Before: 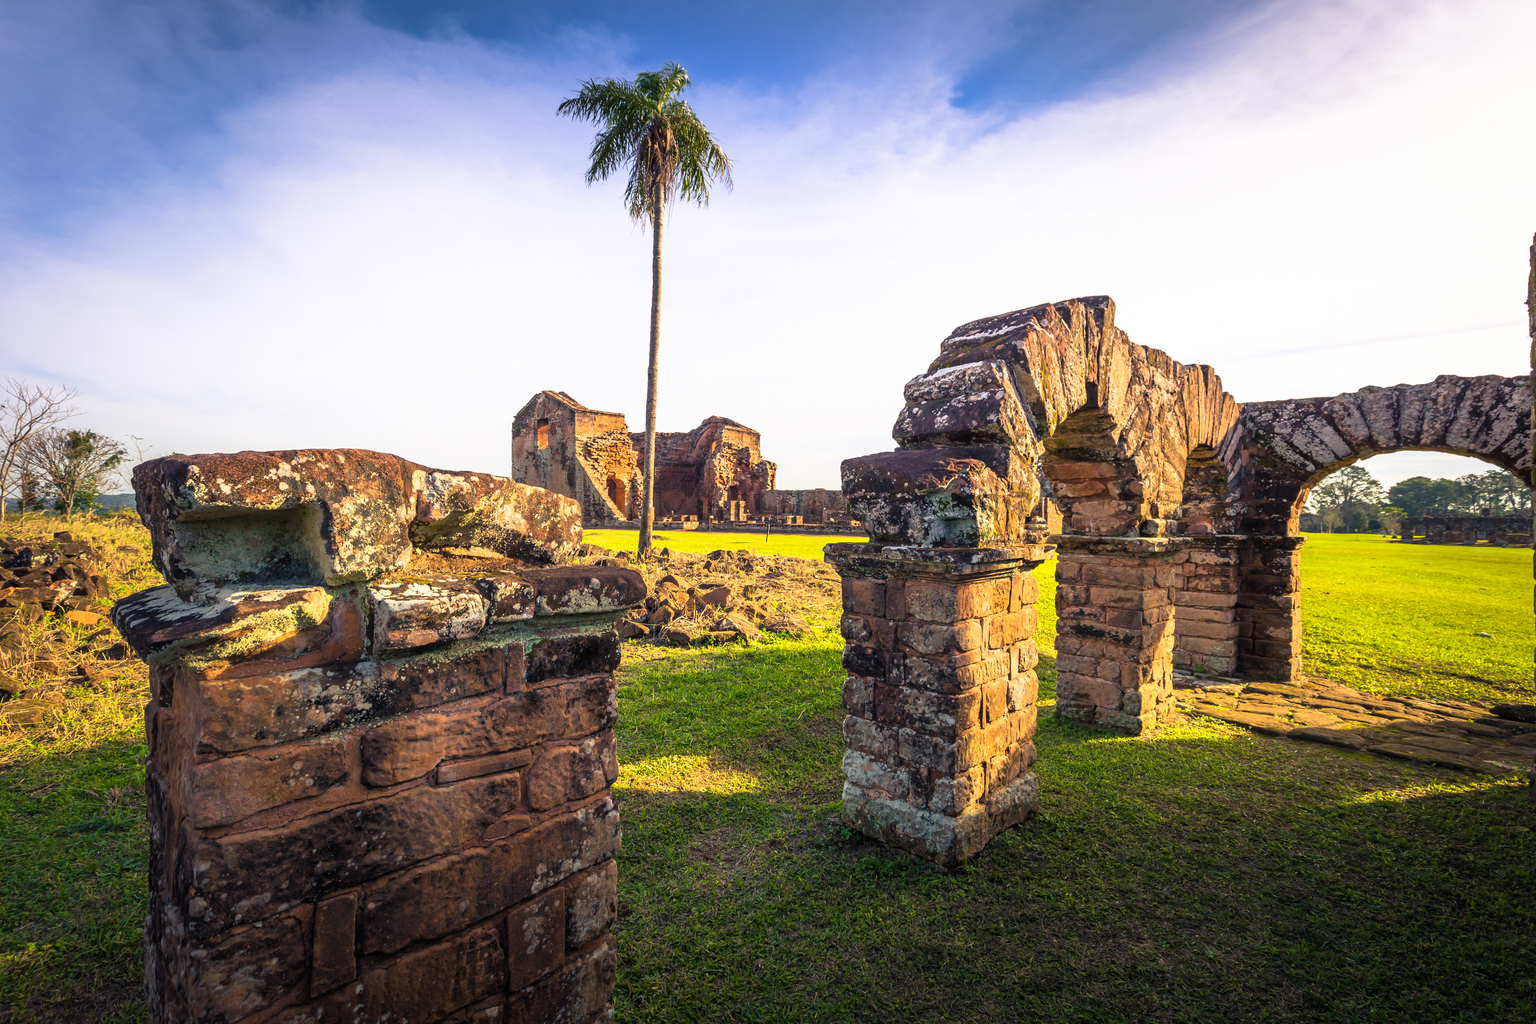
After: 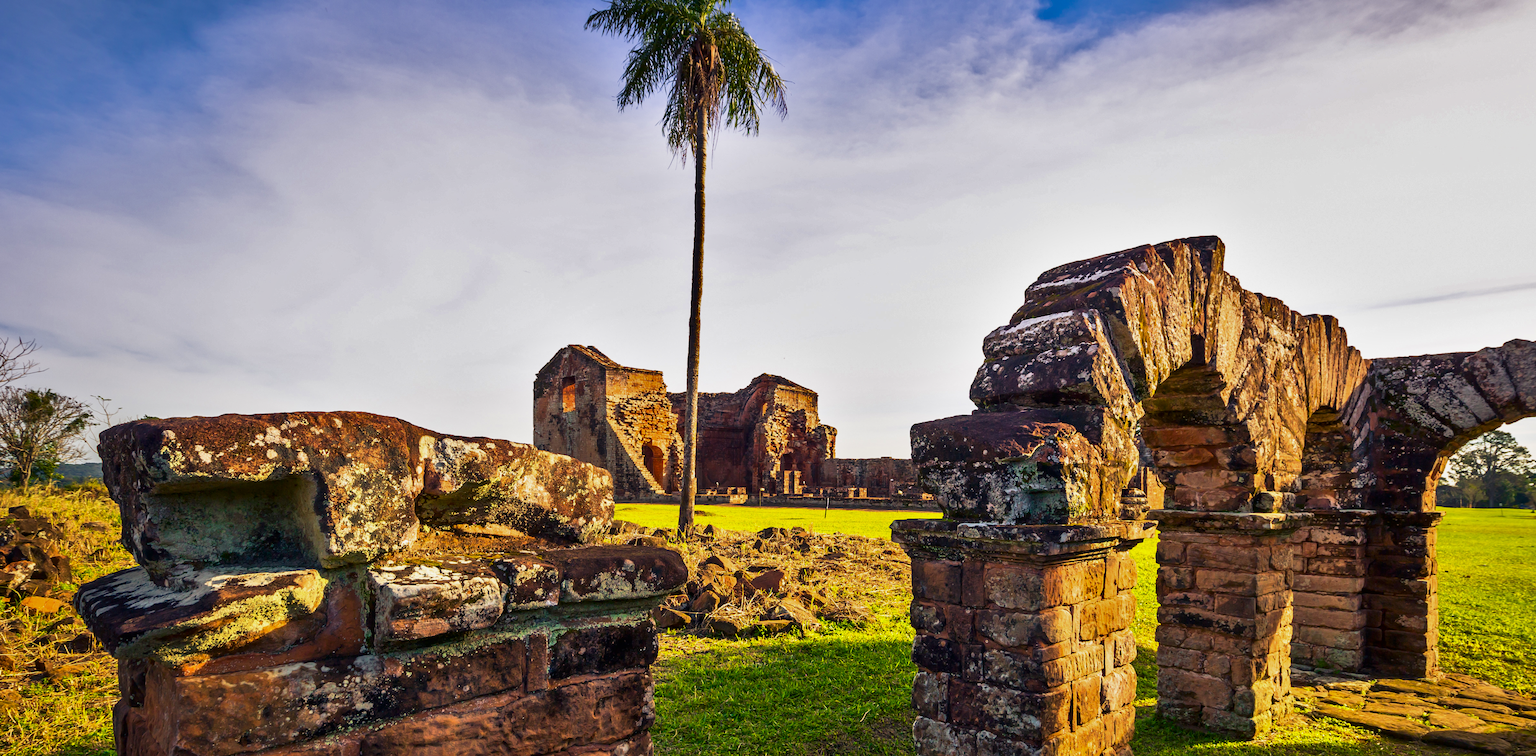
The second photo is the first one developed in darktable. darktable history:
contrast brightness saturation: brightness -0.206, saturation 0.083
shadows and highlights: white point adjustment -3.66, highlights -63.35, soften with gaussian
crop: left 3.041%, top 8.814%, right 9.674%, bottom 26.68%
